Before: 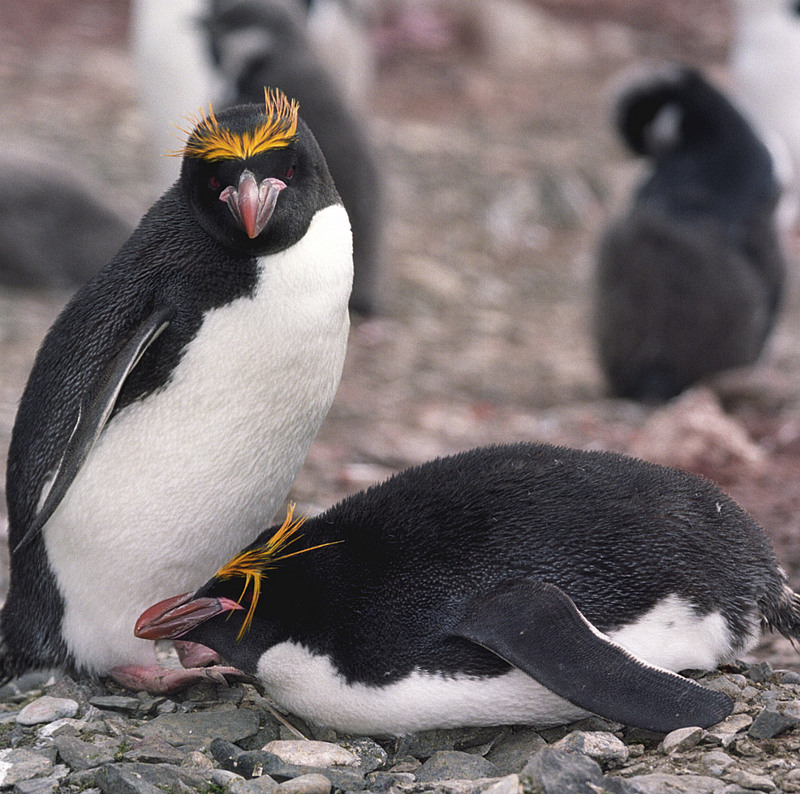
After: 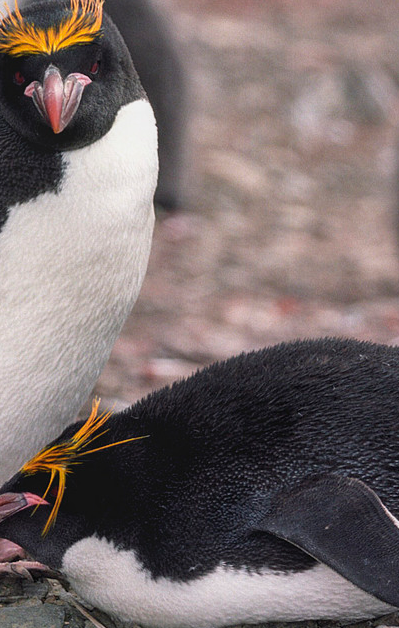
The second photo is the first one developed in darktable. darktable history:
local contrast: detail 109%
crop and rotate: angle 0.013°, left 24.428%, top 13.229%, right 25.625%, bottom 7.62%
